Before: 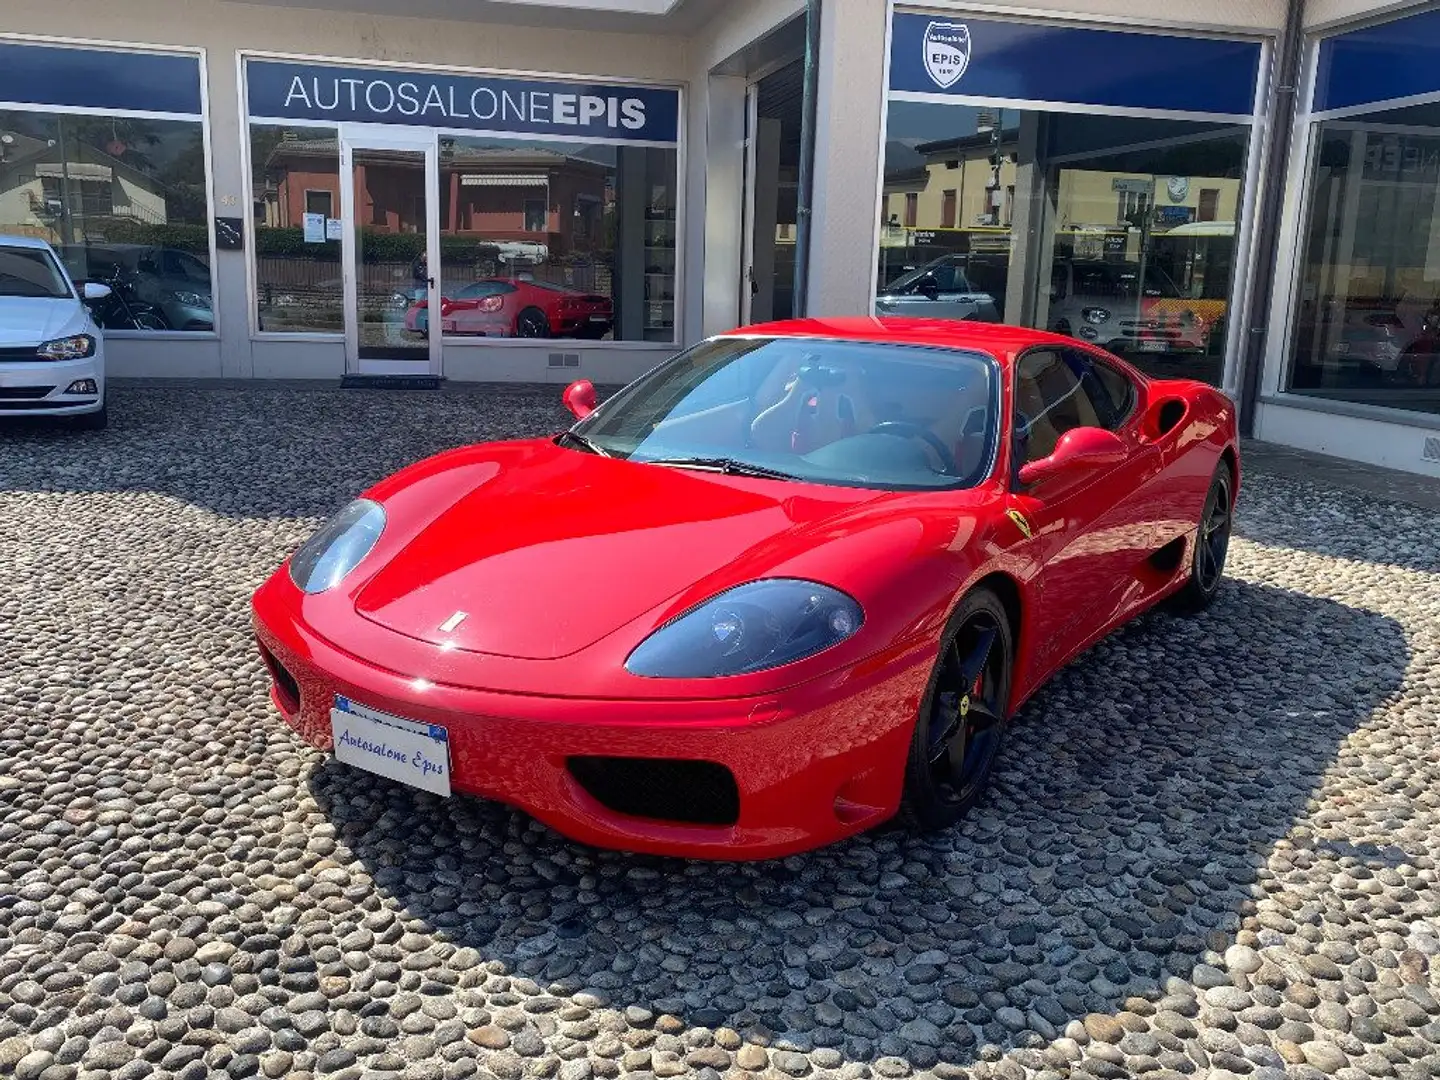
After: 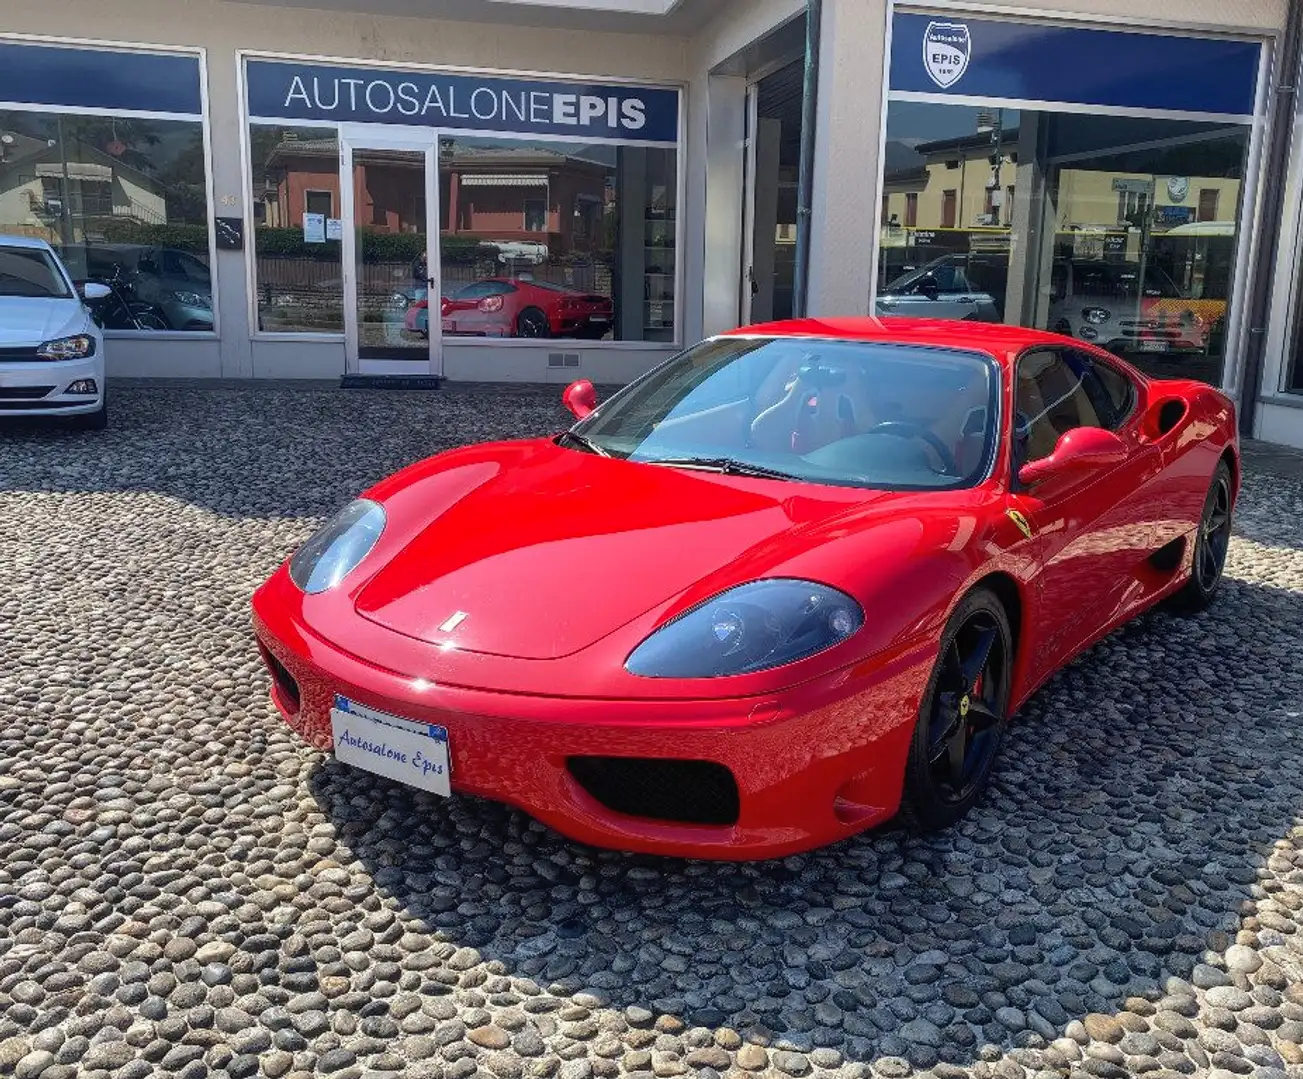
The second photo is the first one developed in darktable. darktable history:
local contrast: detail 110%
crop: right 9.49%, bottom 0.041%
